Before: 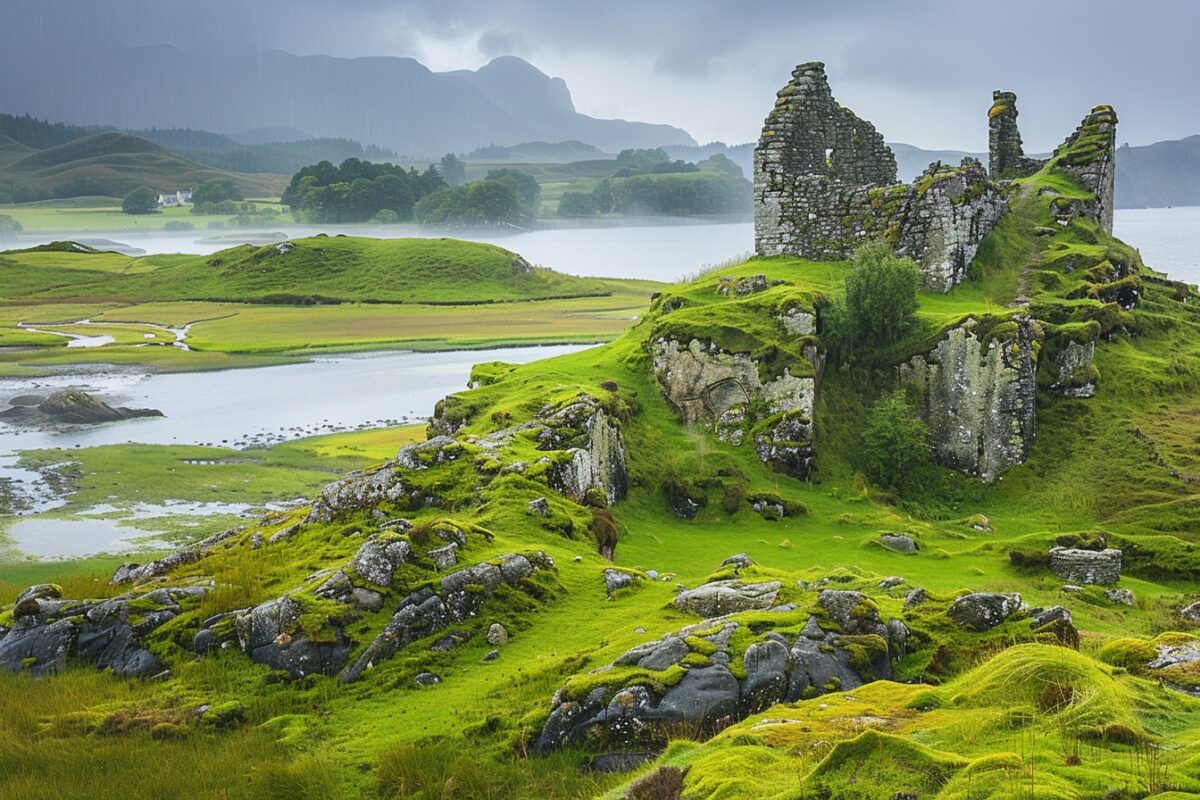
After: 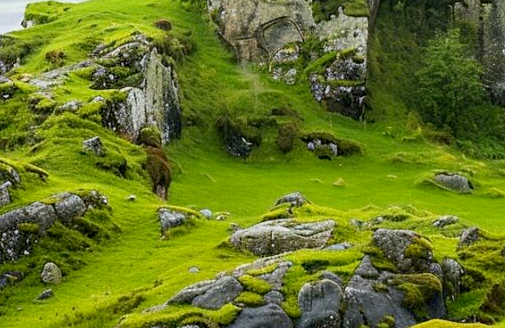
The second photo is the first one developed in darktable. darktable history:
exposure: black level correction 0.009, compensate highlight preservation false
crop: left 37.221%, top 45.169%, right 20.63%, bottom 13.777%
